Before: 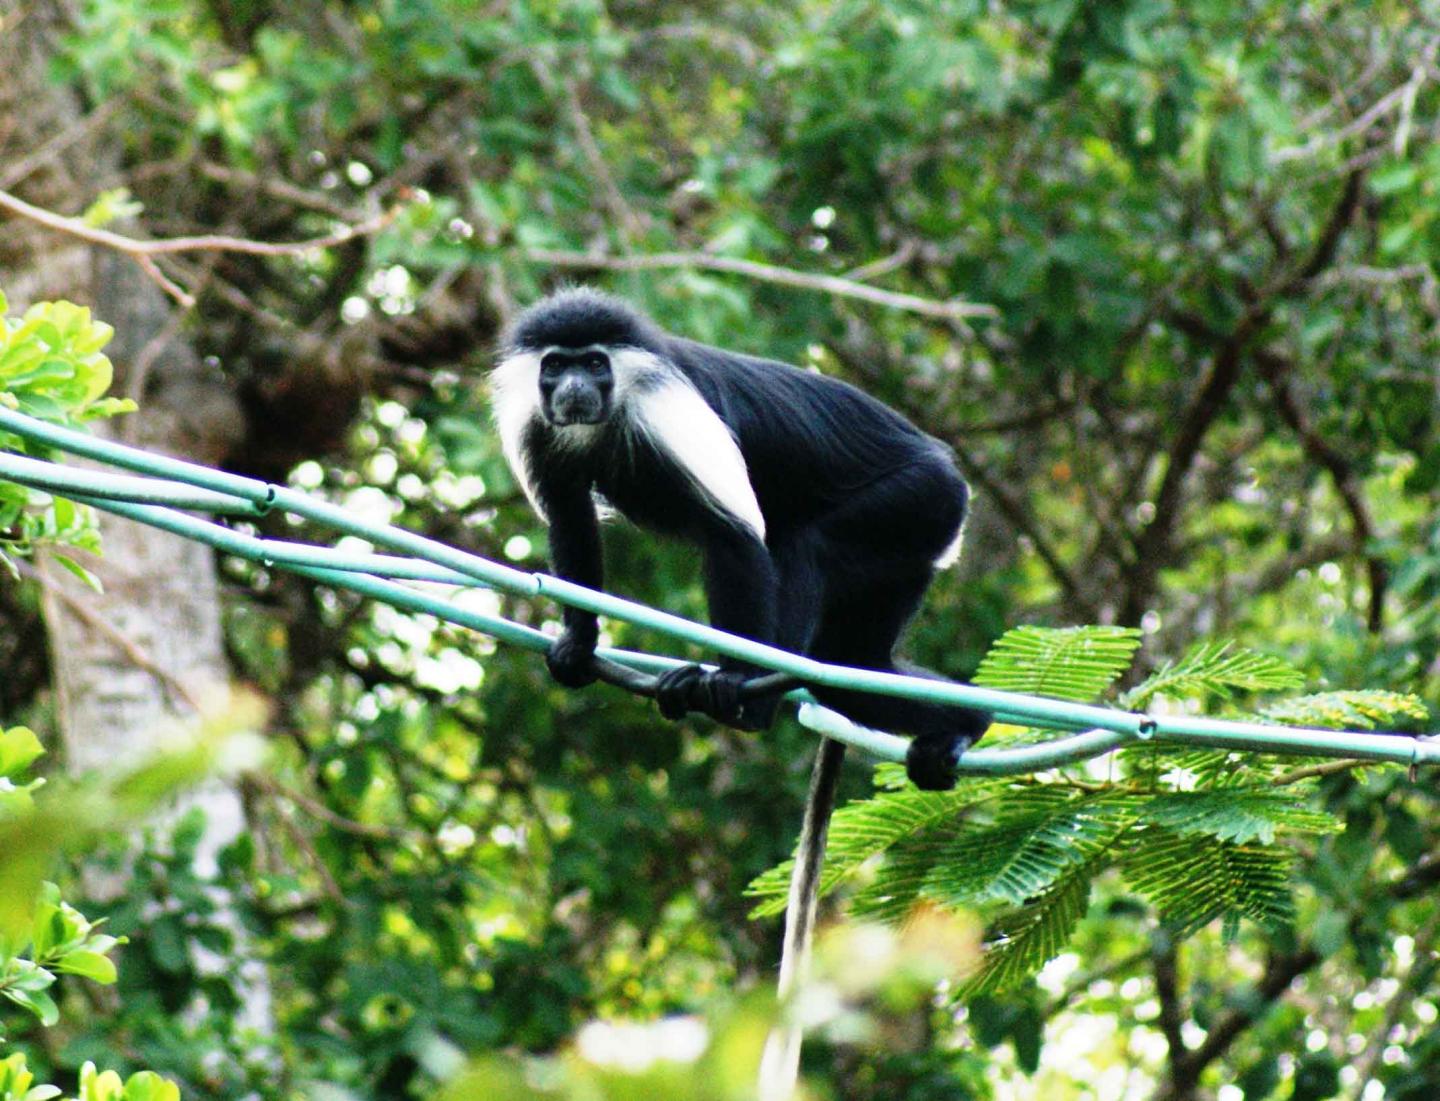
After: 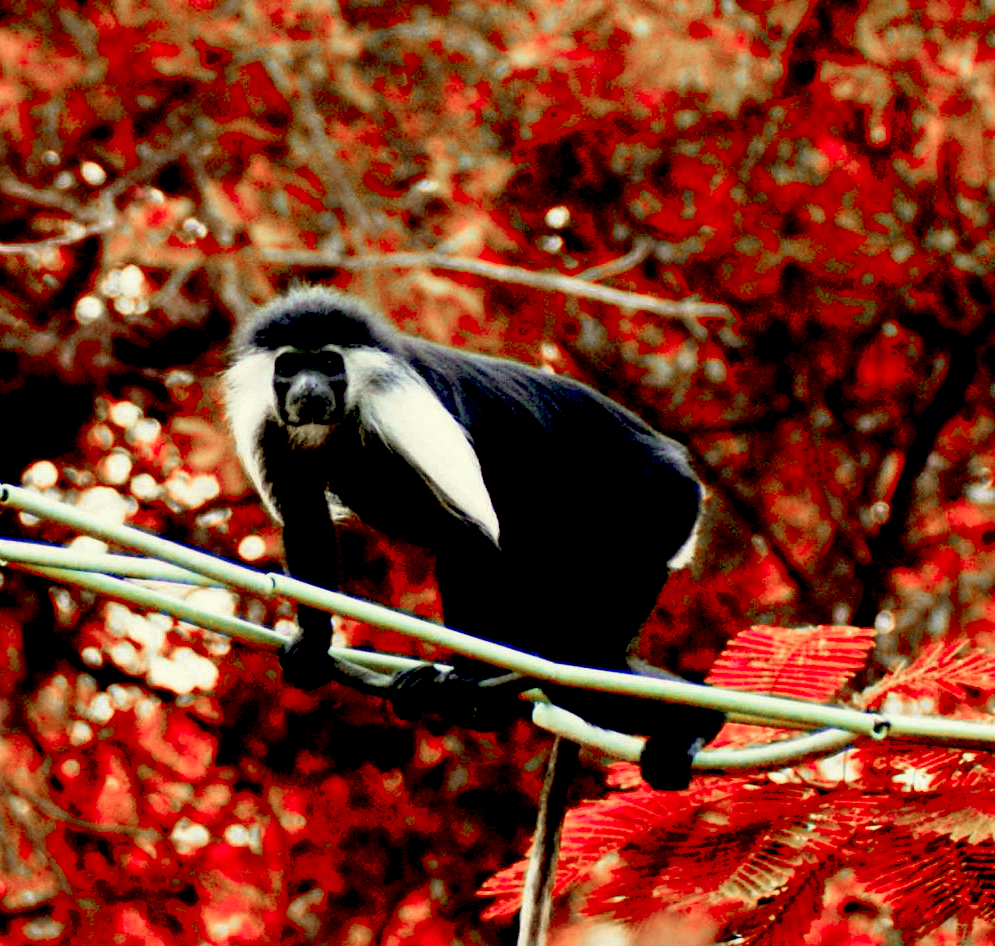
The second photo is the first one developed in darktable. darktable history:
color zones: curves: ch0 [(0.006, 0.385) (0.143, 0.563) (0.243, 0.321) (0.352, 0.464) (0.516, 0.456) (0.625, 0.5) (0.75, 0.5) (0.875, 0.5)]; ch1 [(0, 0.5) (0.134, 0.504) (0.246, 0.463) (0.421, 0.515) (0.5, 0.56) (0.625, 0.5) (0.75, 0.5) (0.875, 0.5)]; ch2 [(0, 0.5) (0.131, 0.426) (0.307, 0.289) (0.38, 0.188) (0.513, 0.216) (0.625, 0.548) (0.75, 0.468) (0.838, 0.396) (0.971, 0.311)]
exposure: black level correction 0.058, compensate exposure bias true, compensate highlight preservation false
color correction: highlights a* -6.21, highlights b* 9.47, shadows a* 10.25, shadows b* 23.57
crop: left 18.487%, right 12.406%, bottom 13.988%
